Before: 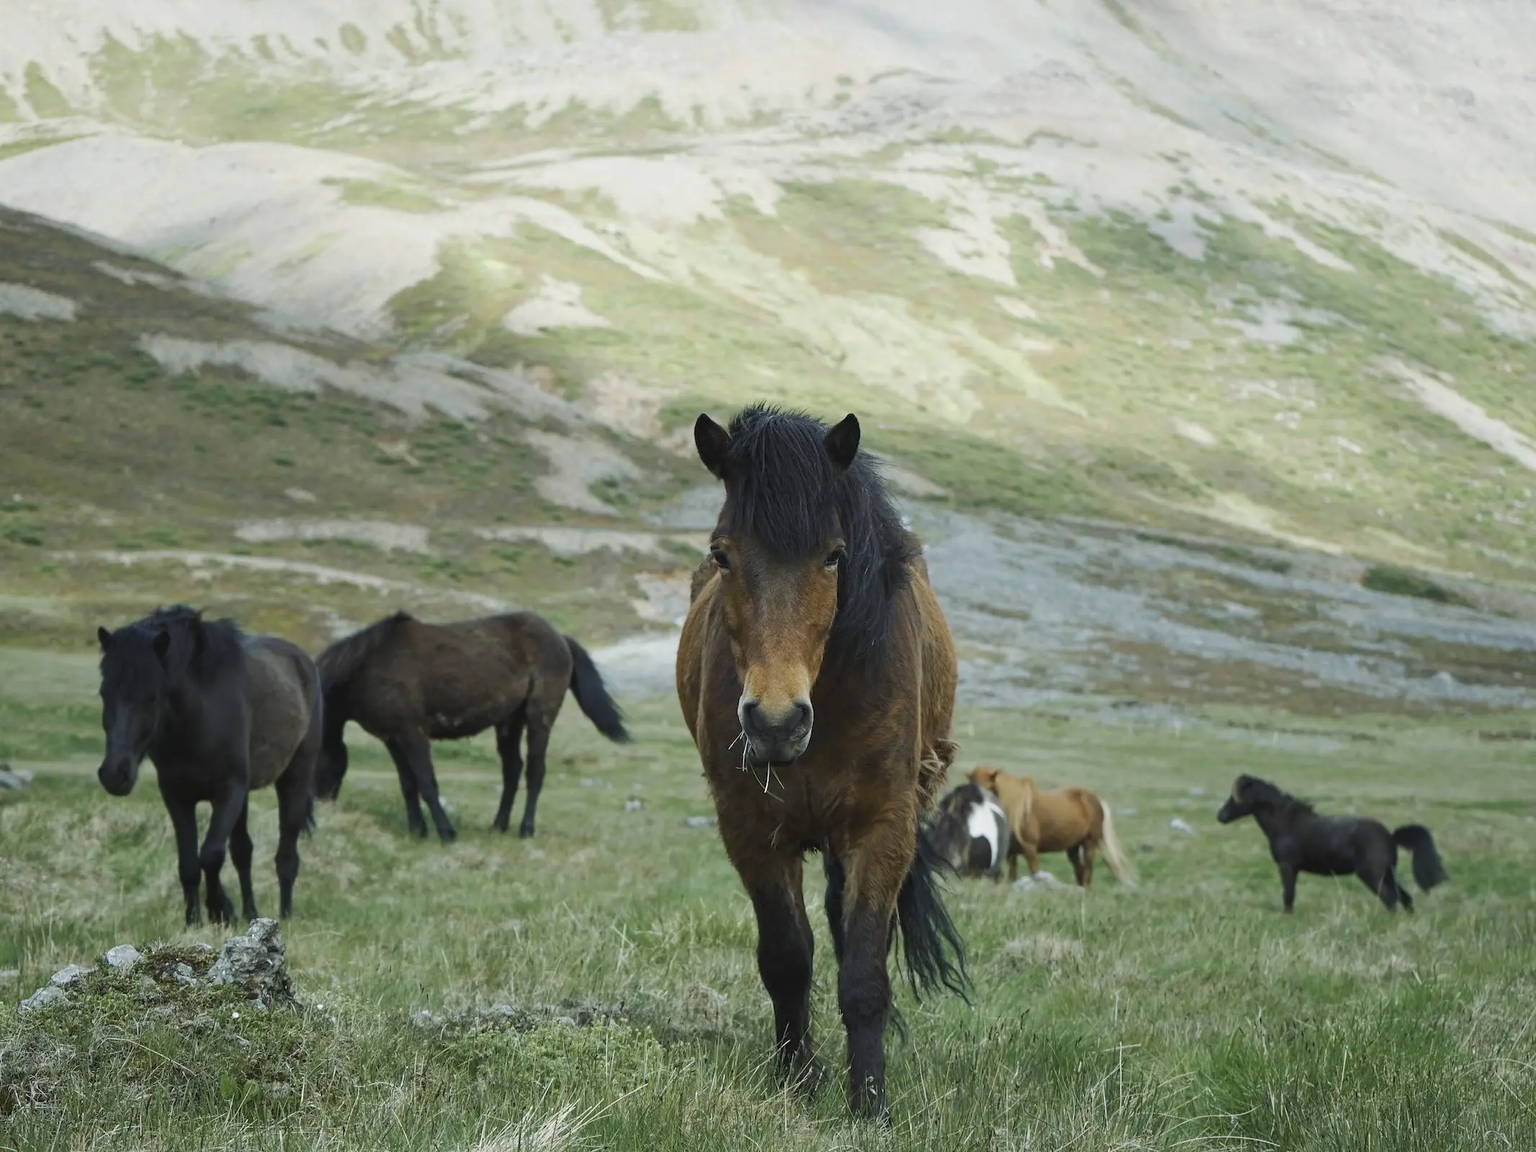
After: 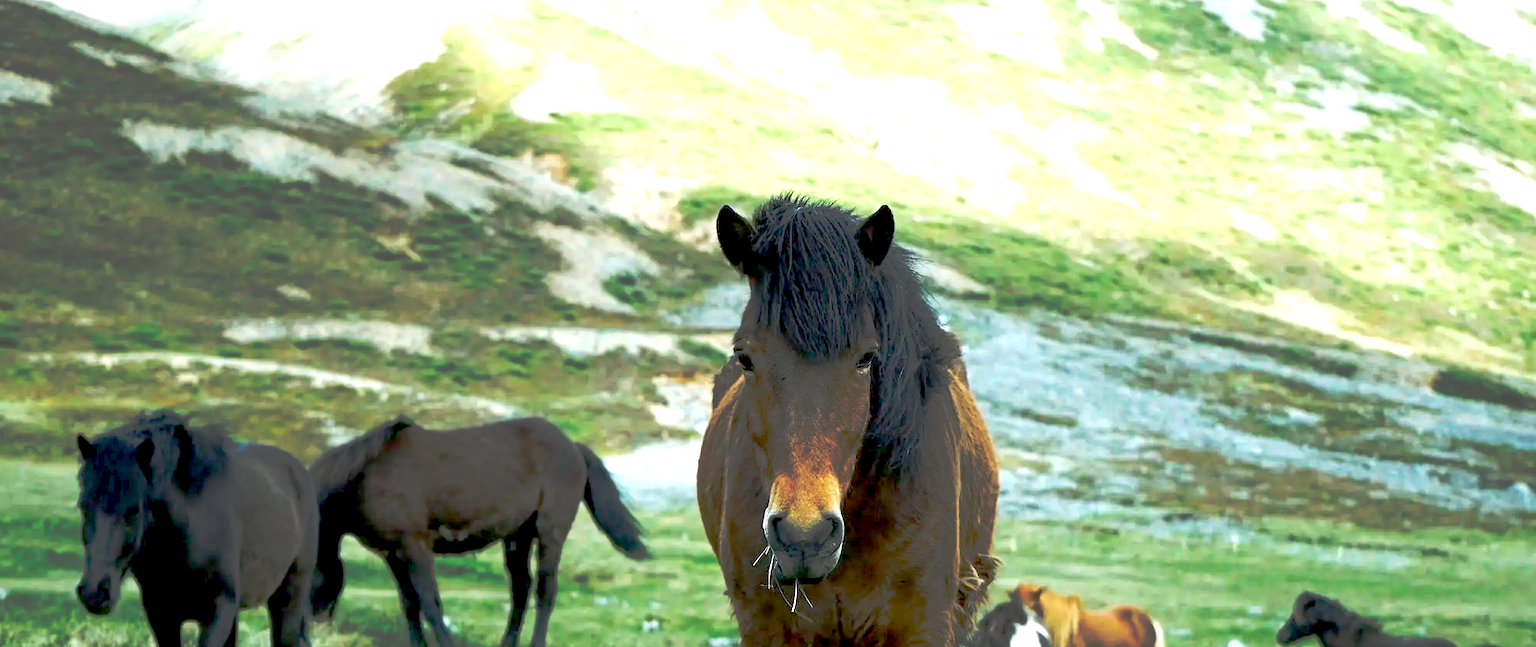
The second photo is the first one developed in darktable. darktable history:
exposure: black level correction 0.011, exposure 1.085 EV, compensate highlight preservation false
tone equalizer: edges refinement/feathering 500, mask exposure compensation -1.57 EV, preserve details no
crop: left 1.751%, top 19.362%, right 5.012%, bottom 28.251%
tone curve: curves: ch0 [(0, 0) (0.003, 0.032) (0.53, 0.368) (0.901, 0.866) (1, 1)], preserve colors none
